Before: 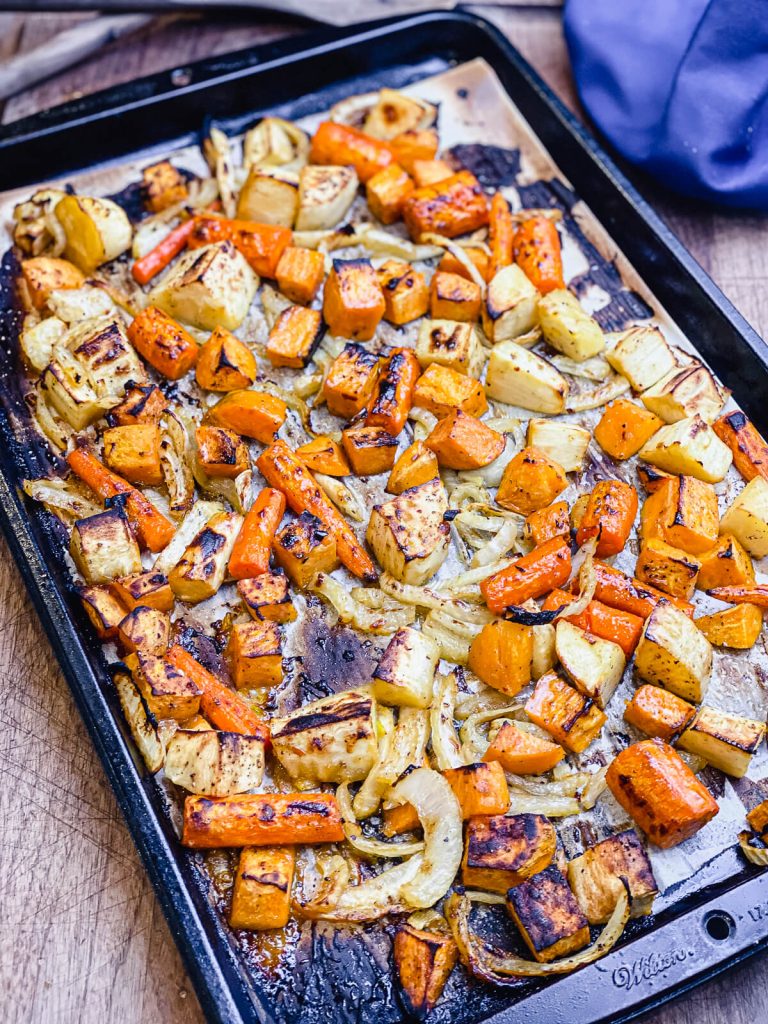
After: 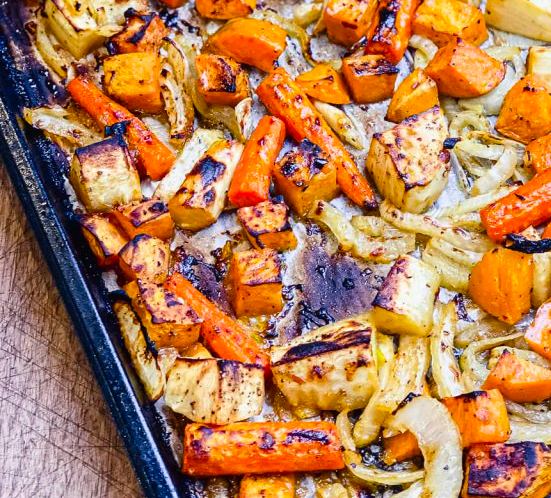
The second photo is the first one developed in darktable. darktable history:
contrast brightness saturation: contrast 0.088, saturation 0.284
crop: top 36.373%, right 28.139%, bottom 14.993%
